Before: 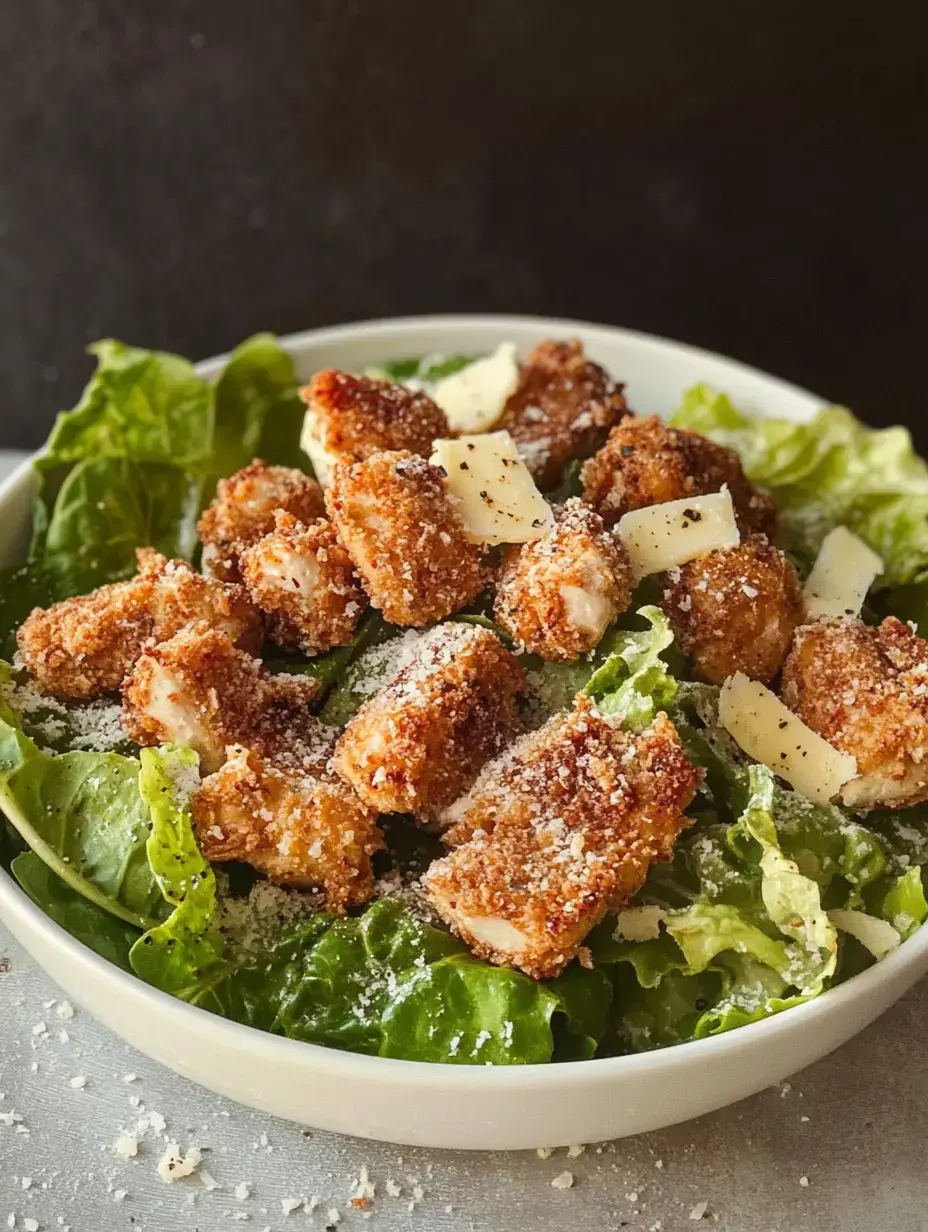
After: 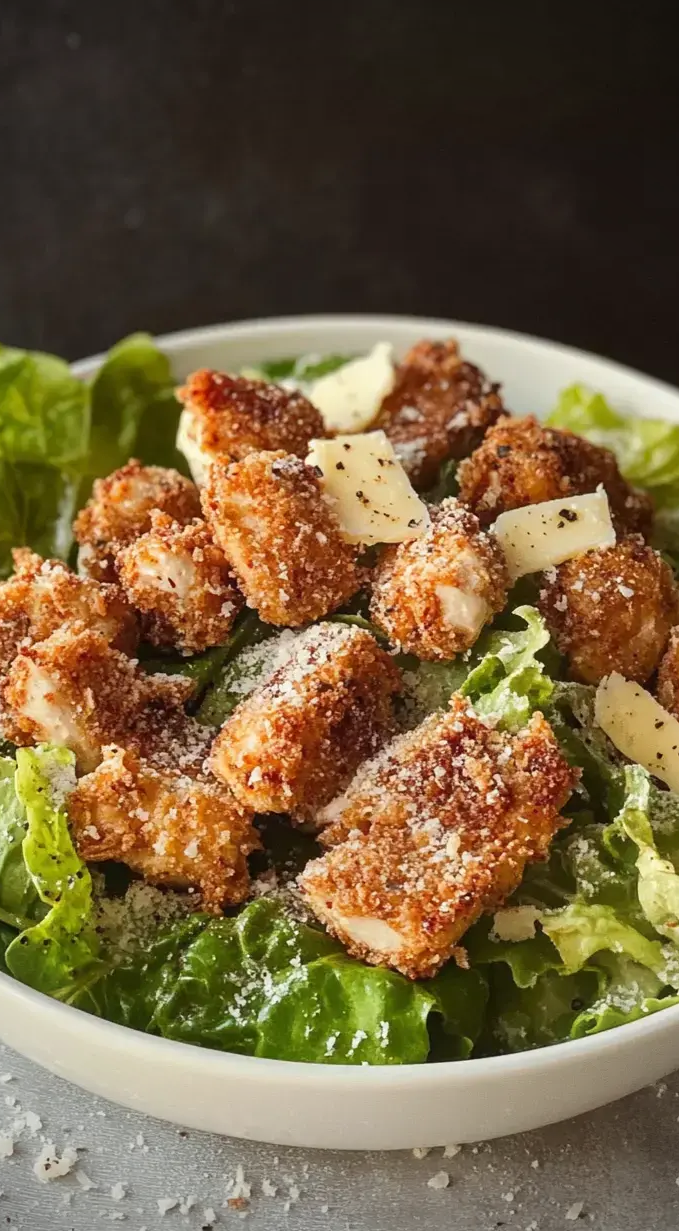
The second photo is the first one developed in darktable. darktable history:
white balance: red 1, blue 1
crop: left 13.443%, right 13.31%
vignetting: fall-off start 71.74%
